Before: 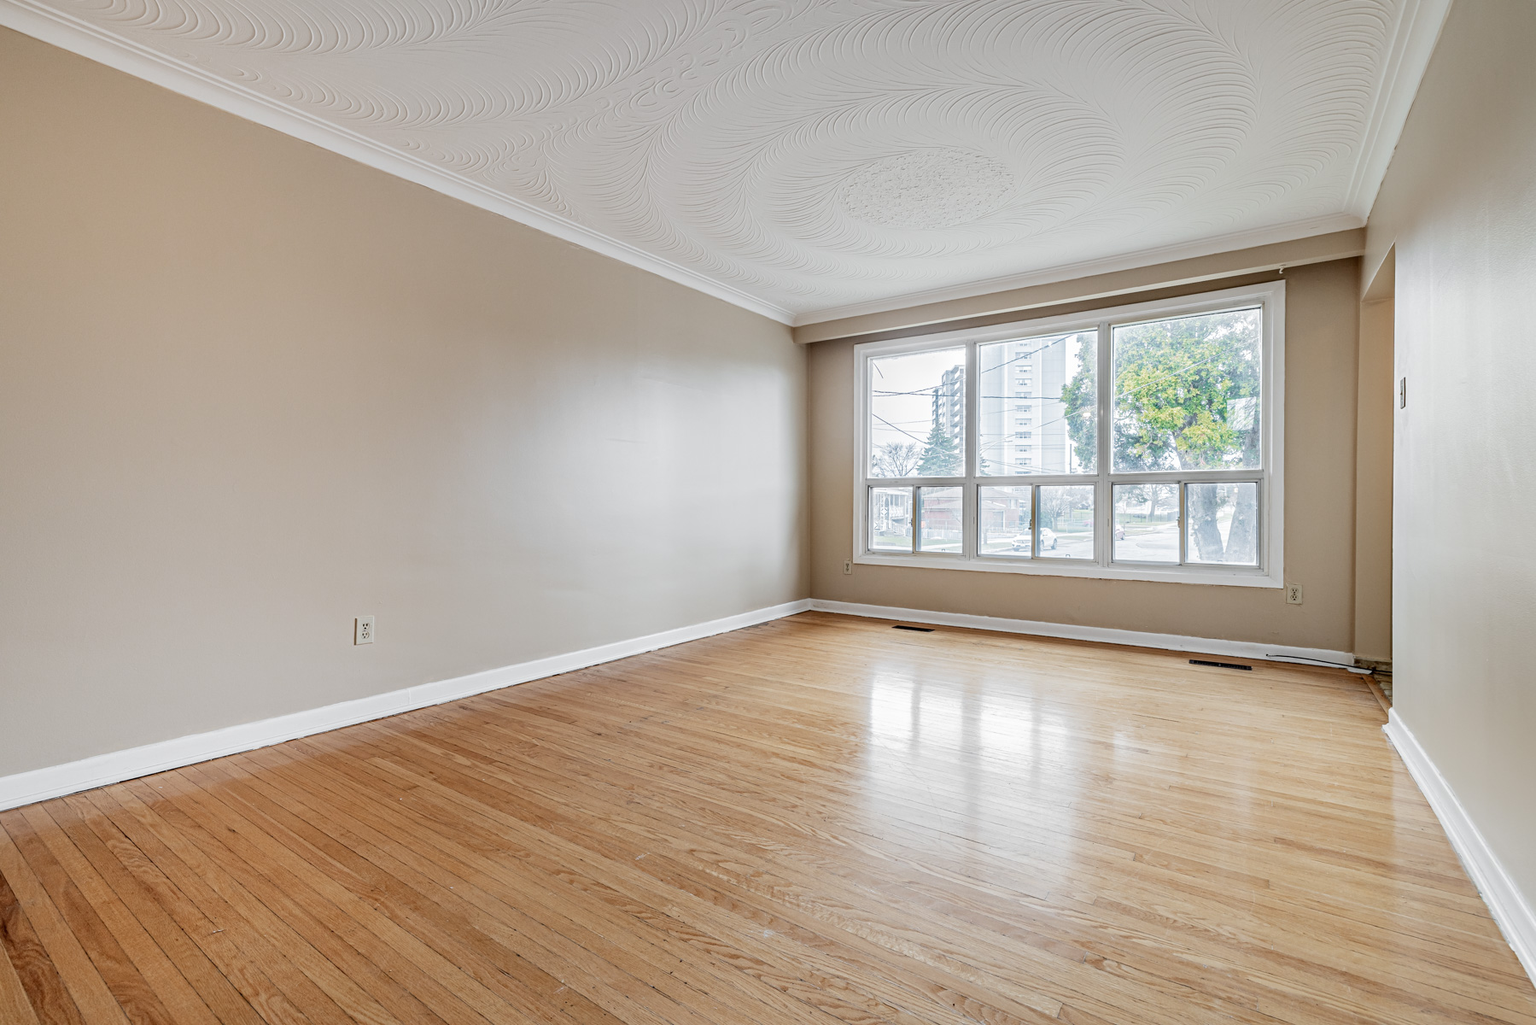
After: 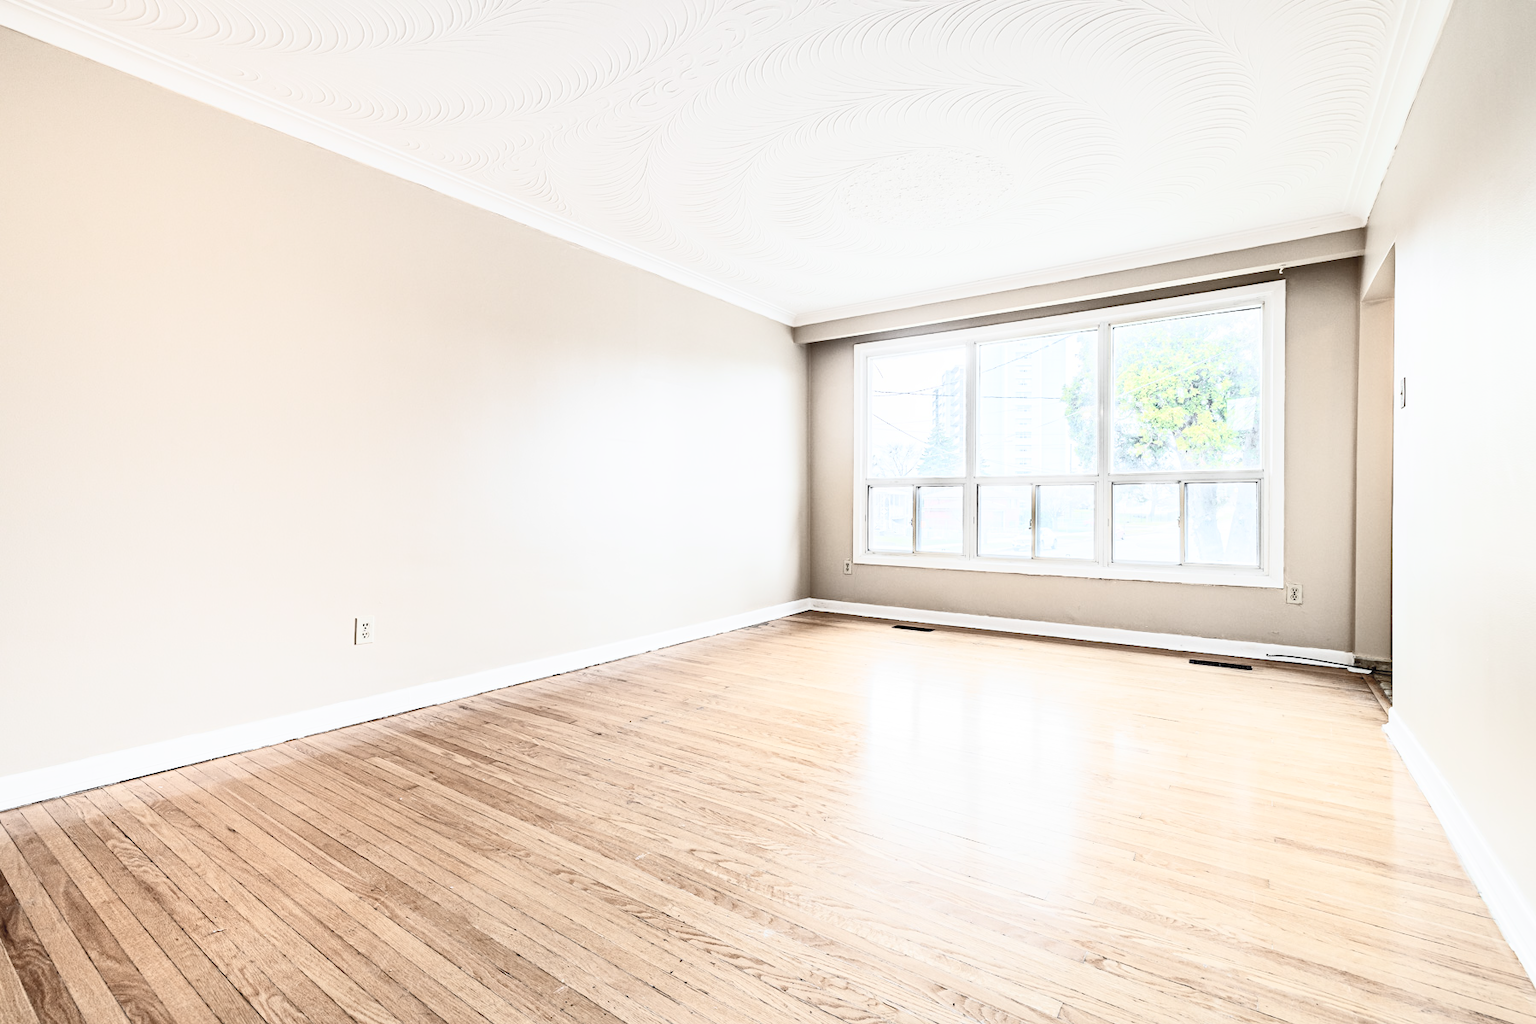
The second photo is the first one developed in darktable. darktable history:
contrast brightness saturation: contrast 0.579, brightness 0.576, saturation -0.331
